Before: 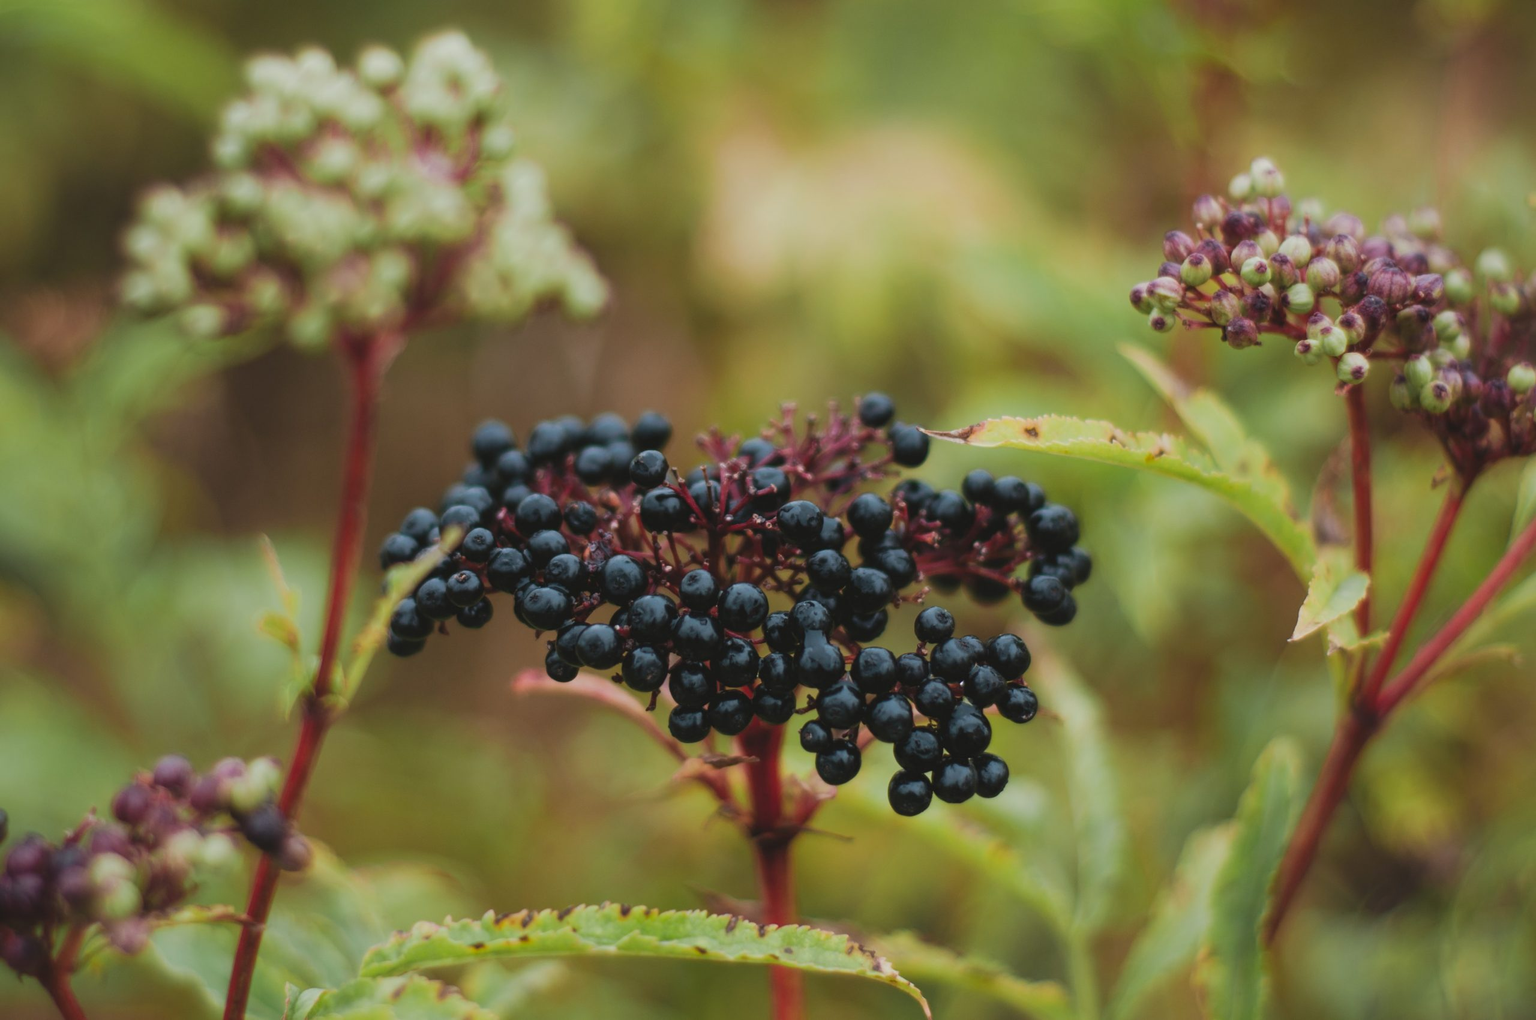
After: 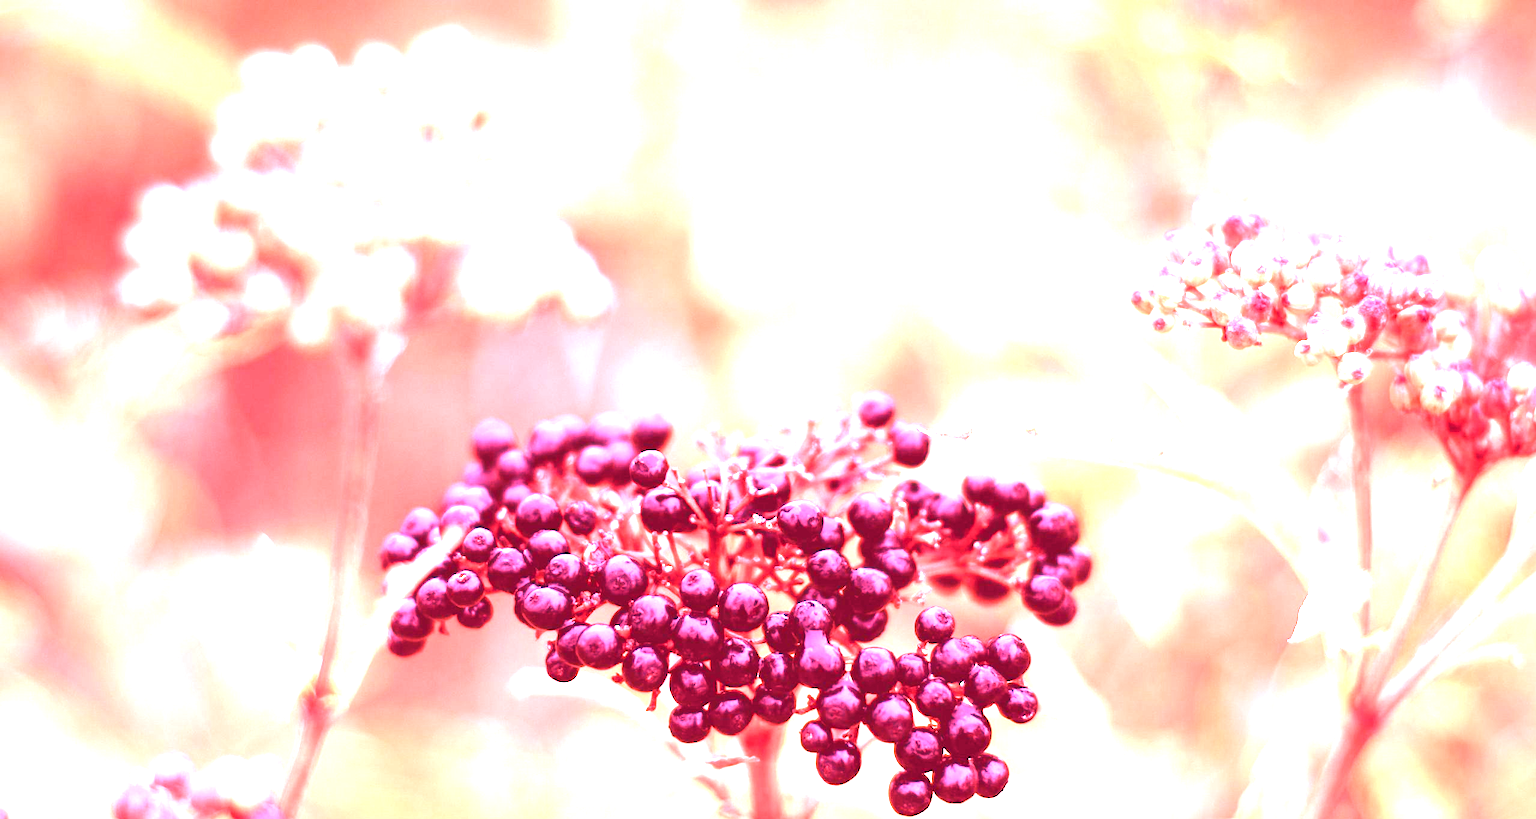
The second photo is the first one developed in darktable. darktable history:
white balance: red 4.26, blue 1.802
crop: bottom 19.644%
color balance rgb: shadows lift › luminance -20%, power › hue 72.24°, highlights gain › luminance 15%, global offset › hue 171.6°, perceptual saturation grading › highlights -15%, perceptual saturation grading › shadows 25%, global vibrance 30%, contrast 10%
tone equalizer: on, module defaults
exposure: black level correction 0, exposure 1 EV, compensate highlight preservation false
